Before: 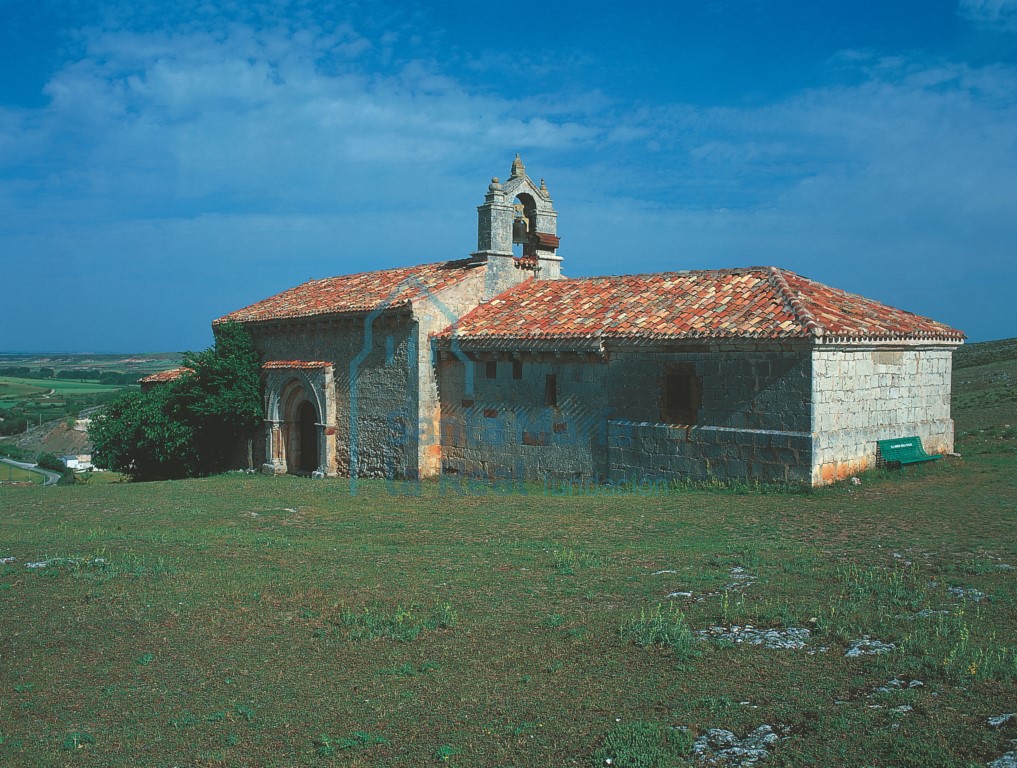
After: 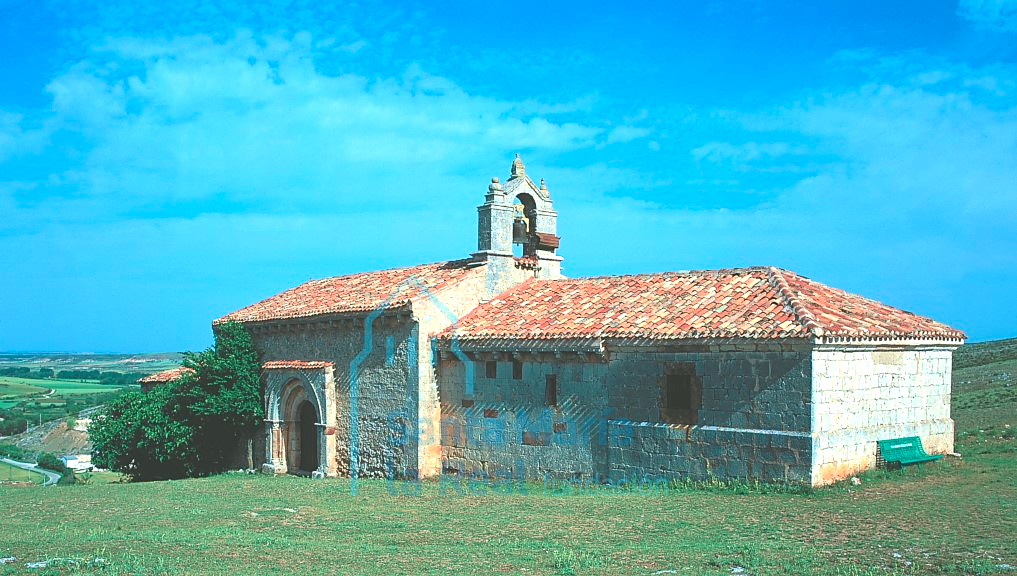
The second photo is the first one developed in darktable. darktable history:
exposure: black level correction 0, exposure 1.101 EV, compensate exposure bias true, compensate highlight preservation false
tone curve: curves: ch0 [(0, 0.047) (0.15, 0.127) (0.46, 0.466) (0.751, 0.788) (1, 0.961)]; ch1 [(0, 0) (0.43, 0.408) (0.476, 0.469) (0.505, 0.501) (0.553, 0.557) (0.592, 0.58) (0.631, 0.625) (1, 1)]; ch2 [(0, 0) (0.505, 0.495) (0.55, 0.557) (0.583, 0.573) (1, 1)], color space Lab, independent channels, preserve colors none
sharpen: amount 0.203
crop: bottom 24.981%
